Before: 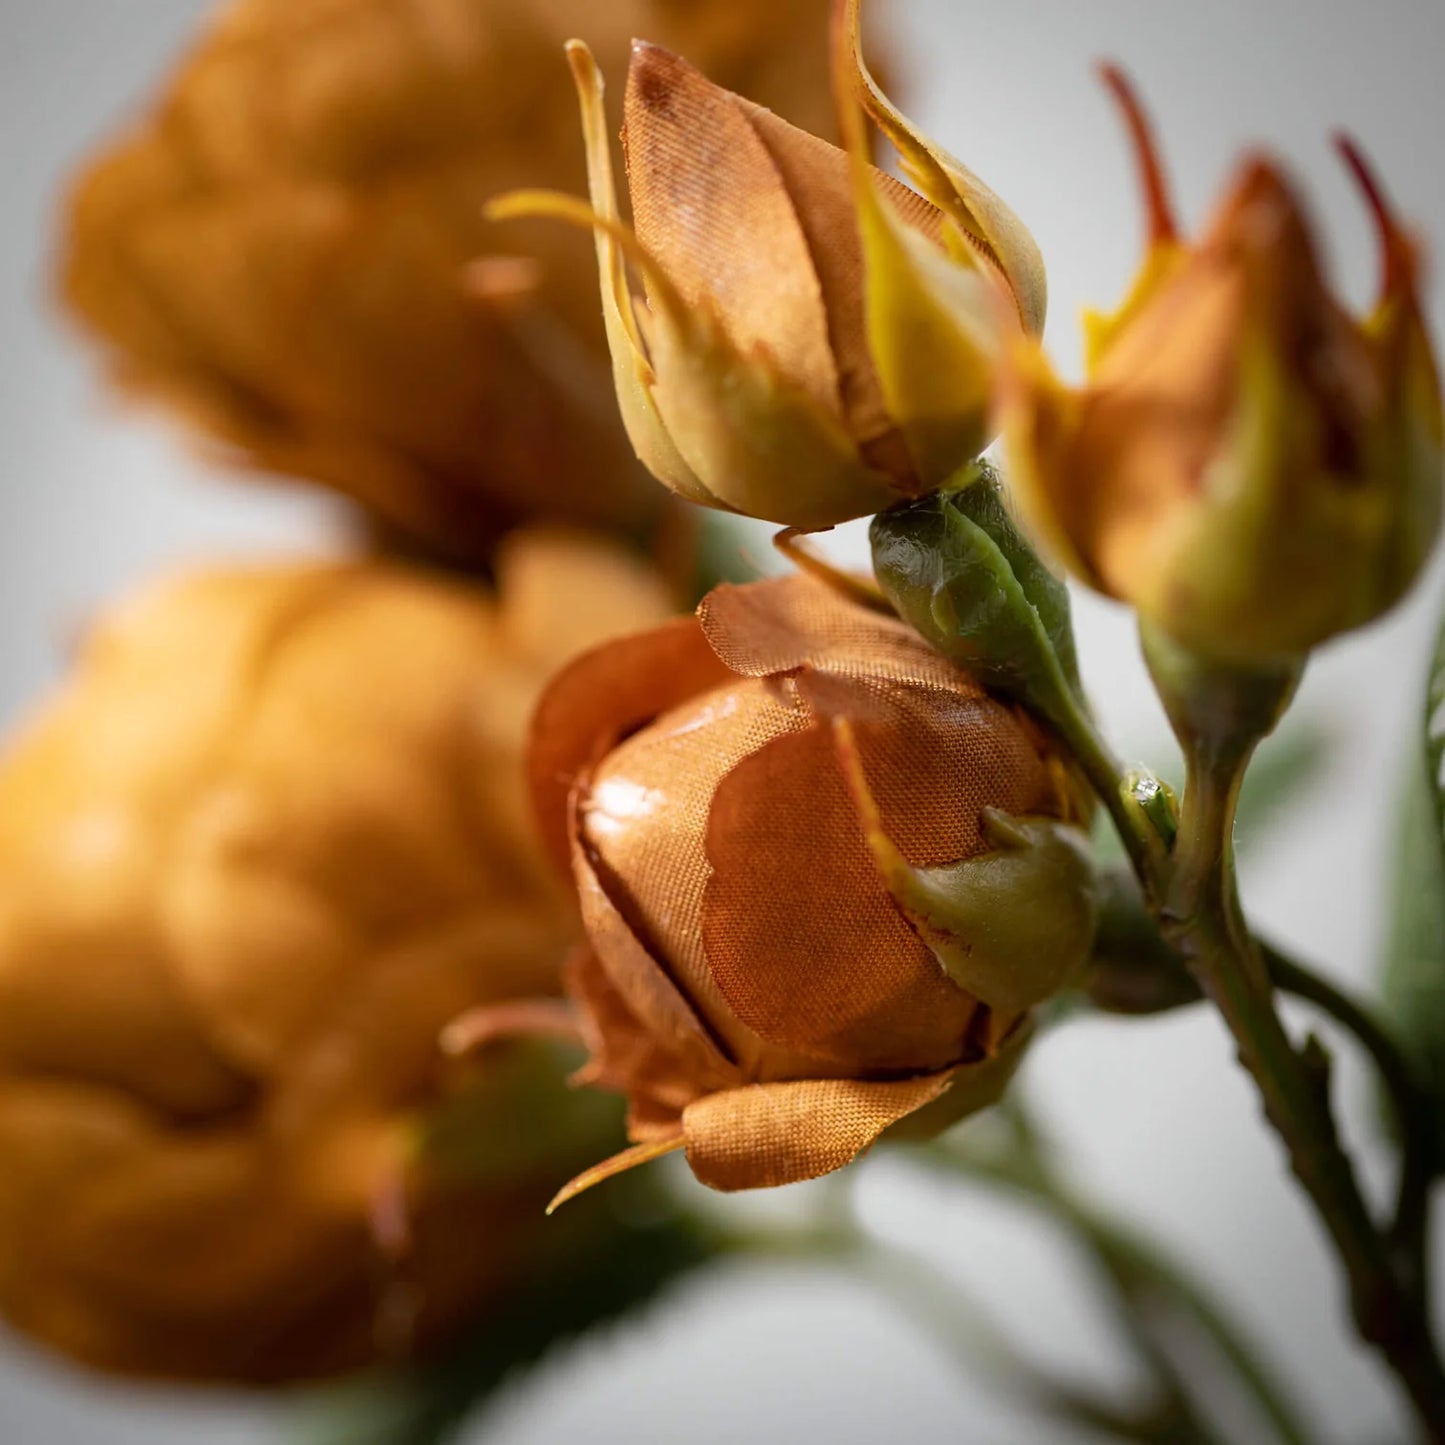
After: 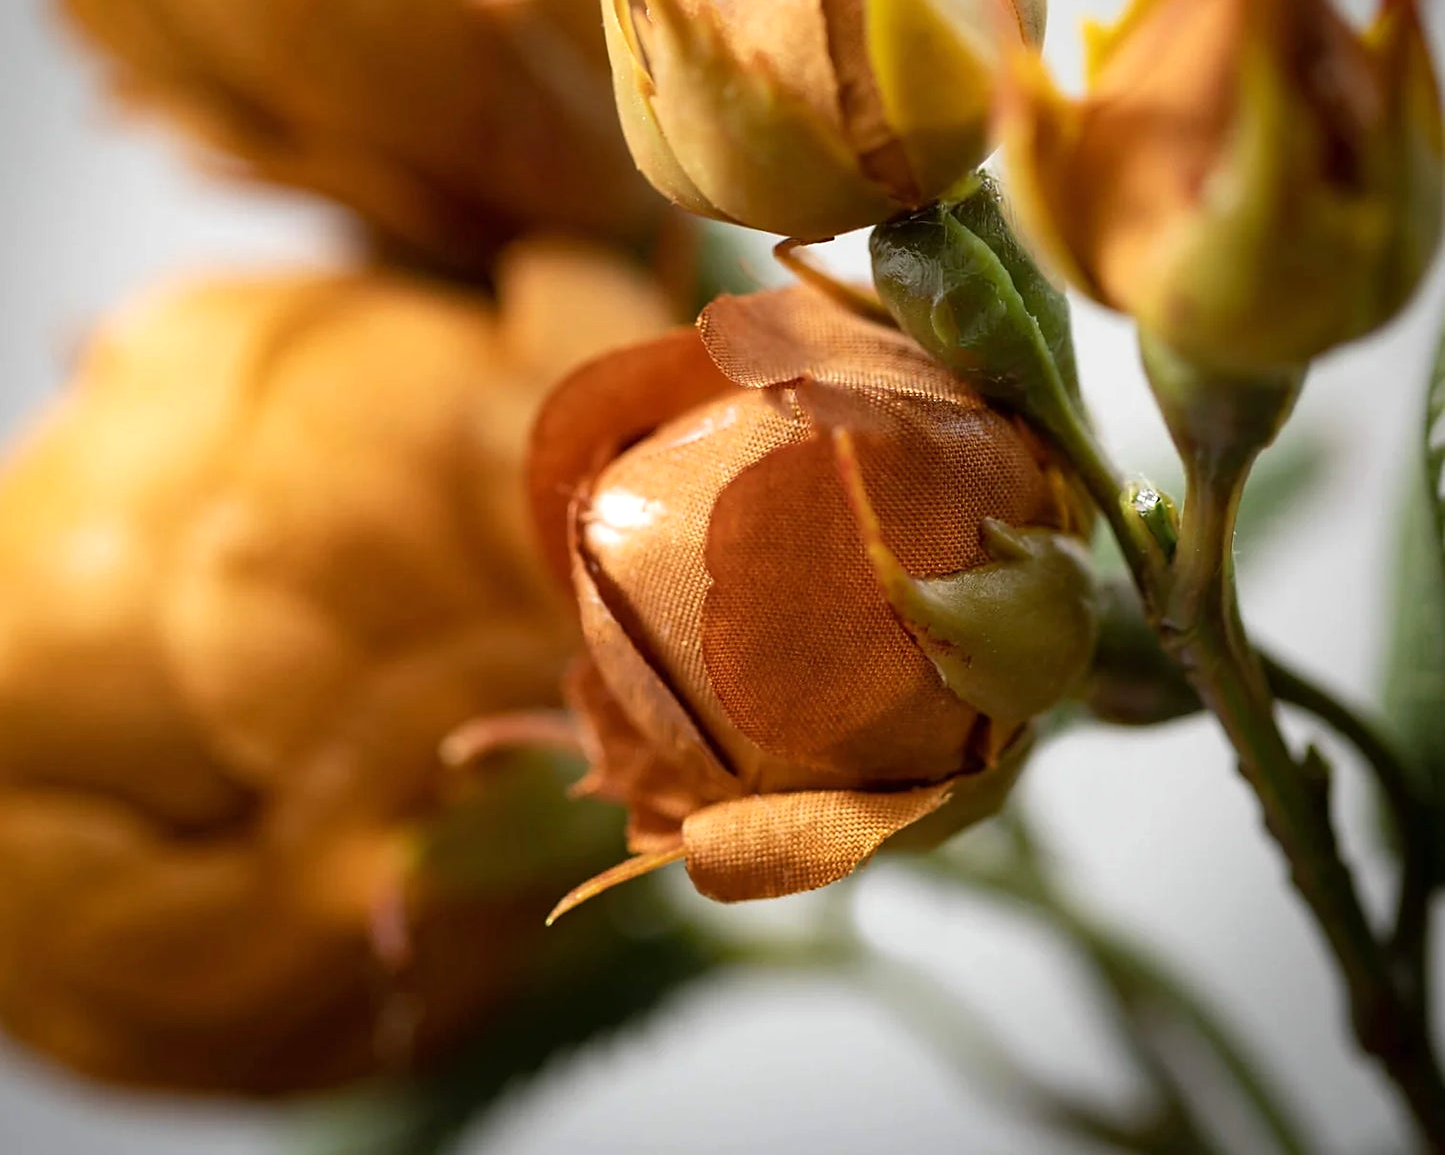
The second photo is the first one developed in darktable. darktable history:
crop and rotate: top 20.043%
sharpen: radius 1.896, amount 0.412, threshold 1.647
exposure: exposure 0.206 EV, compensate highlight preservation false
tone equalizer: edges refinement/feathering 500, mask exposure compensation -1.57 EV, preserve details no
levels: mode automatic, levels [0, 0.476, 0.951]
